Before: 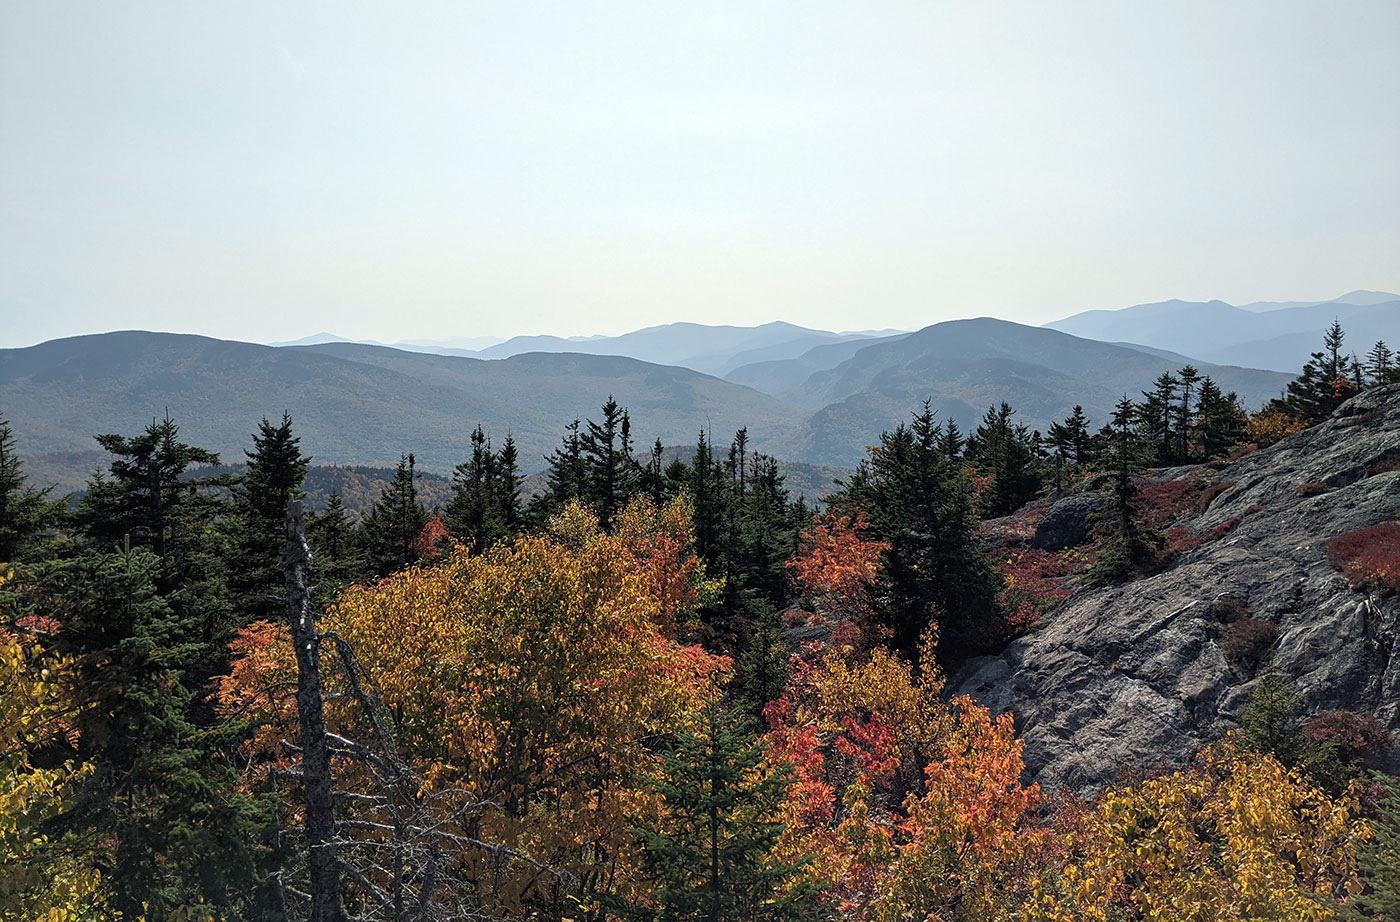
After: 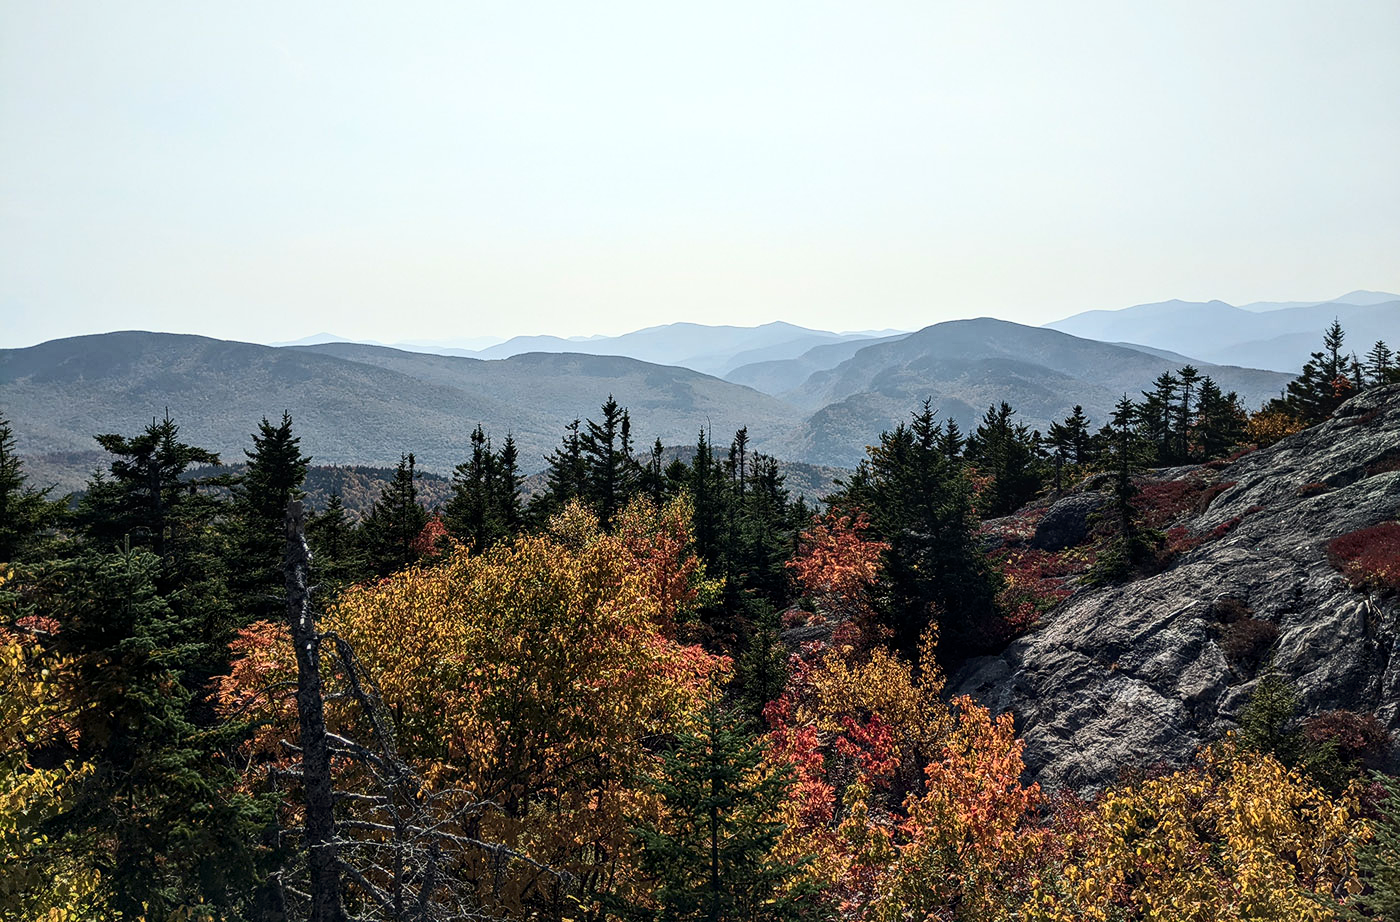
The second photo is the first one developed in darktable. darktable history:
contrast brightness saturation: contrast 0.28
local contrast: on, module defaults
